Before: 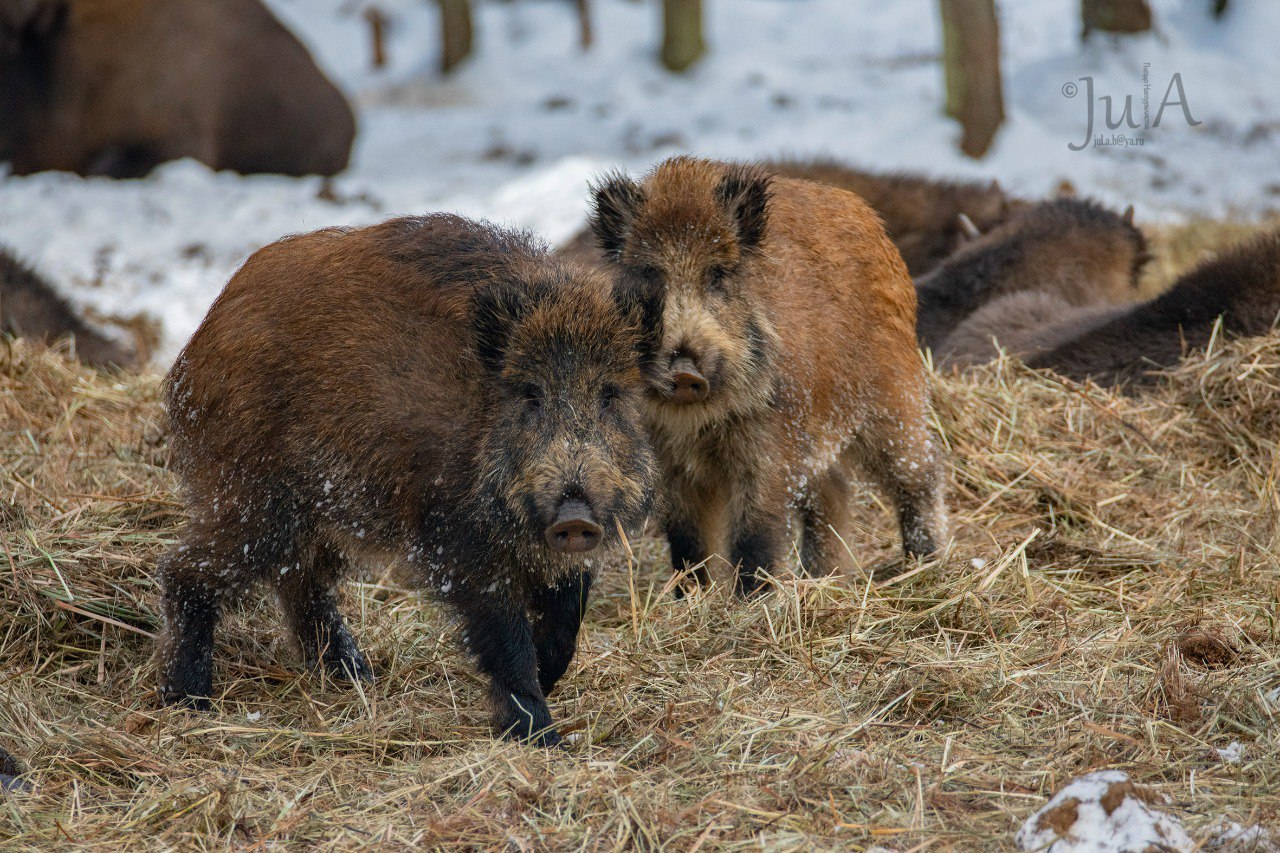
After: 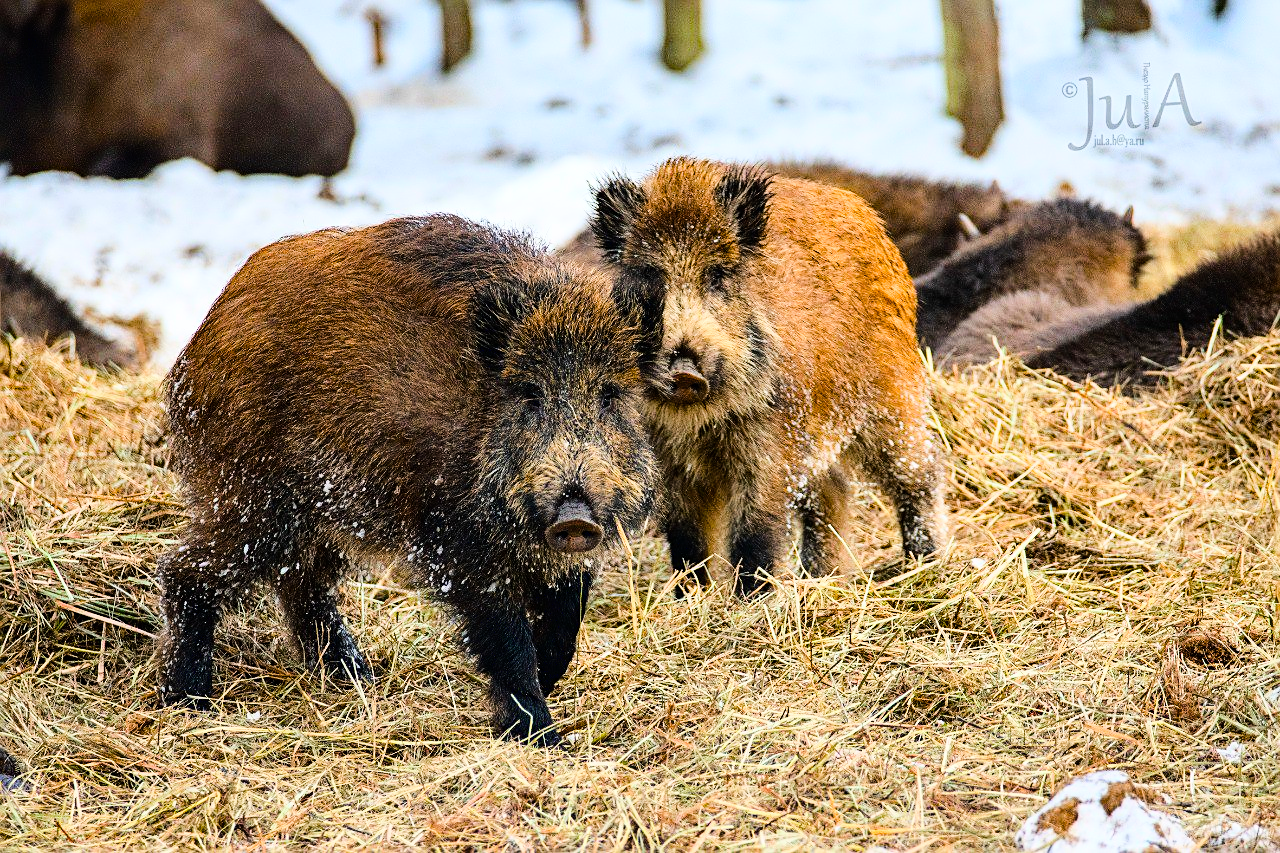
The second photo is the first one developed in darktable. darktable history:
color balance rgb: linear chroma grading › shadows 19.532%, linear chroma grading › highlights 4.376%, linear chroma grading › mid-tones 10.566%, perceptual saturation grading › global saturation 20%, perceptual saturation grading › highlights -25.886%, perceptual saturation grading › shadows 24.523%
base curve: curves: ch0 [(0, 0) (0, 0) (0.002, 0.001) (0.008, 0.003) (0.019, 0.011) (0.037, 0.037) (0.064, 0.11) (0.102, 0.232) (0.152, 0.379) (0.216, 0.524) (0.296, 0.665) (0.394, 0.789) (0.512, 0.881) (0.651, 0.945) (0.813, 0.986) (1, 1)]
sharpen: on, module defaults
